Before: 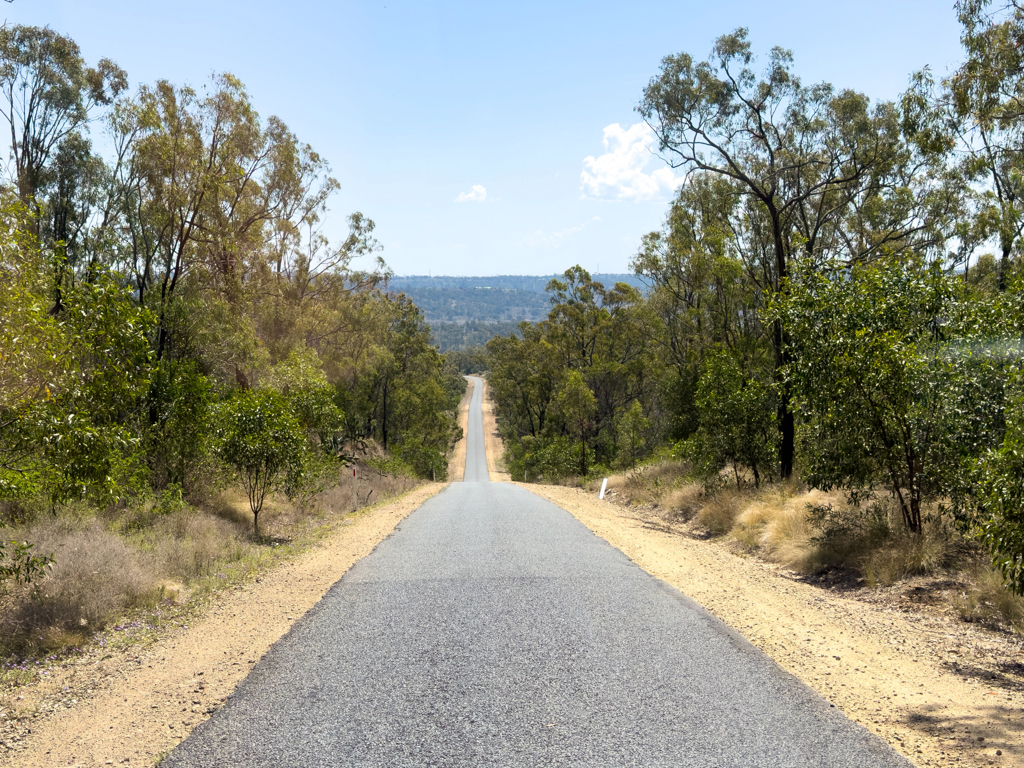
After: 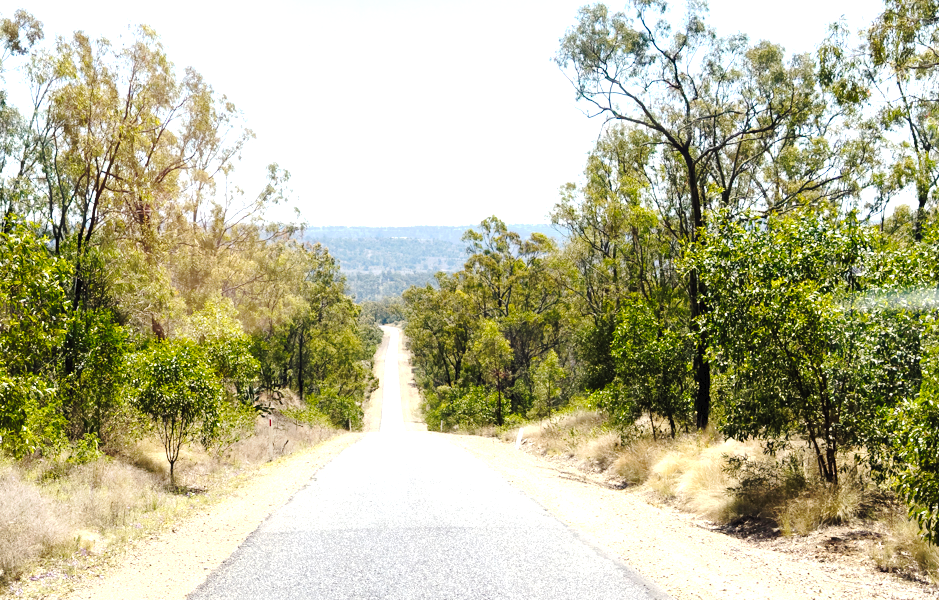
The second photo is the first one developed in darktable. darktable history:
tone curve: curves: ch0 [(0, 0) (0.003, 0.023) (0.011, 0.029) (0.025, 0.037) (0.044, 0.047) (0.069, 0.057) (0.1, 0.075) (0.136, 0.103) (0.177, 0.145) (0.224, 0.193) (0.277, 0.266) (0.335, 0.362) (0.399, 0.473) (0.468, 0.569) (0.543, 0.655) (0.623, 0.73) (0.709, 0.804) (0.801, 0.874) (0.898, 0.924) (1, 1)], preserve colors none
local contrast: mode bilateral grid, contrast 10, coarseness 25, detail 115%, midtone range 0.2
exposure: exposure 1 EV, compensate exposure bias true, compensate highlight preservation false
crop: left 8.29%, top 6.546%, bottom 15.294%
